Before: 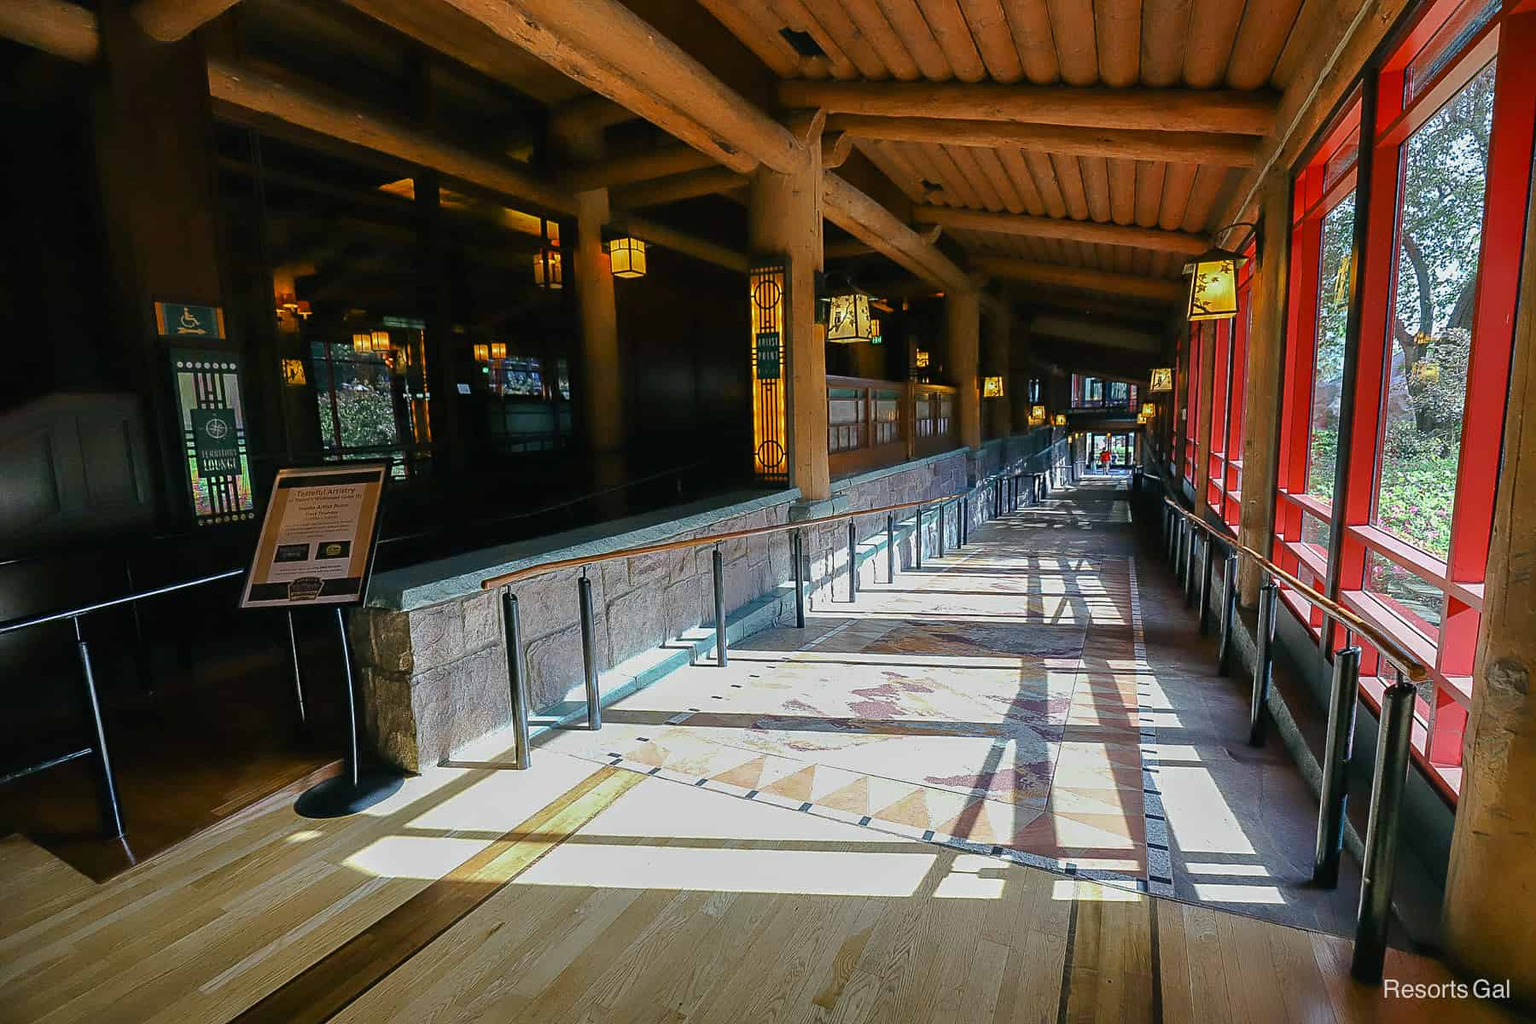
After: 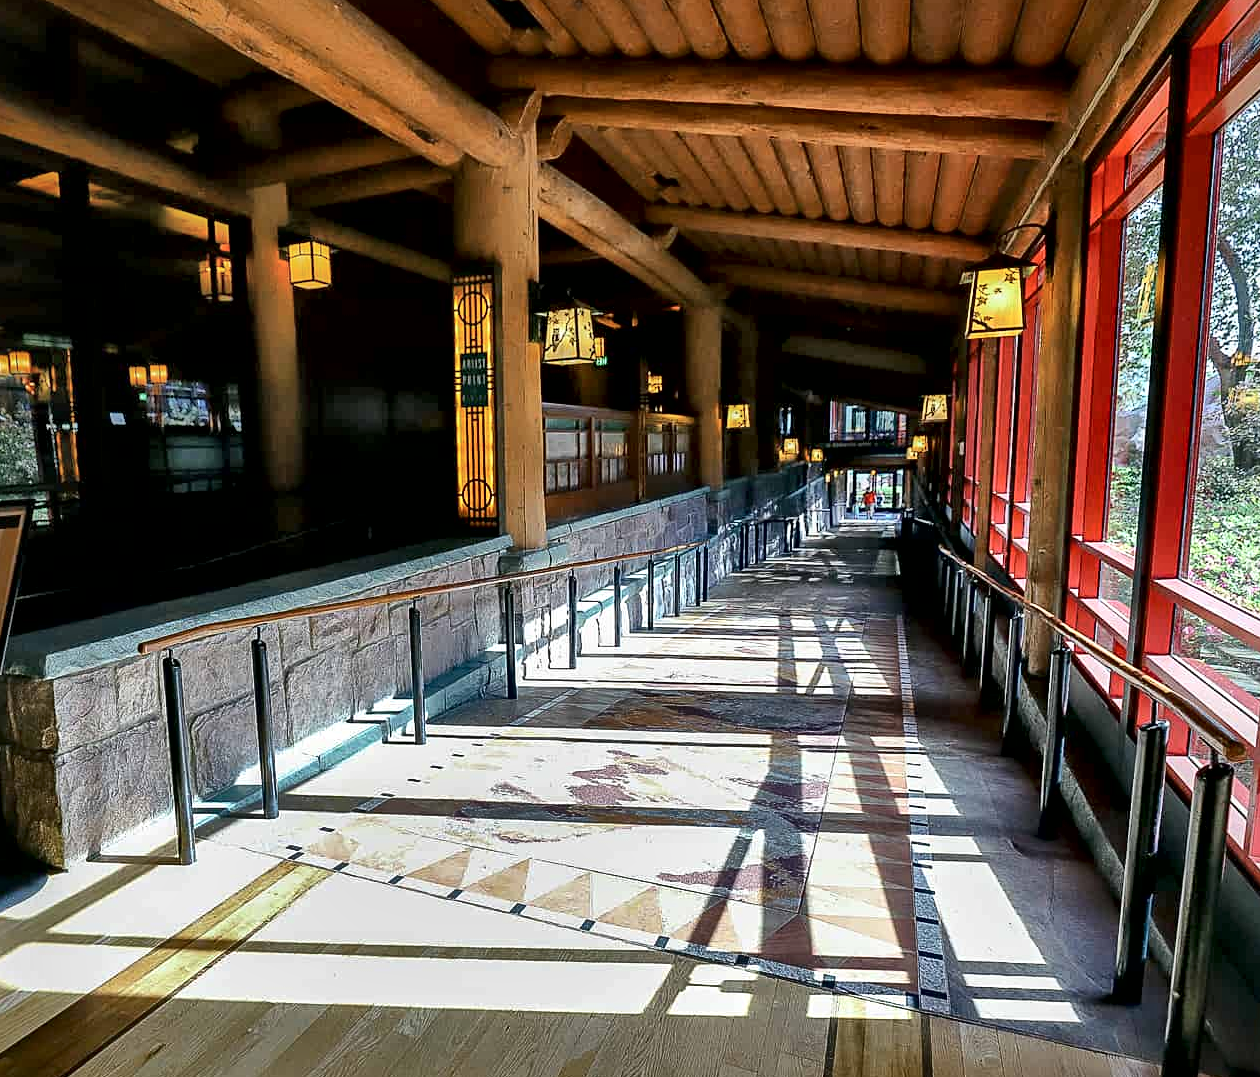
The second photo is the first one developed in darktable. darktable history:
crop and rotate: left 23.692%, top 3.151%, right 6.269%, bottom 7.039%
local contrast: mode bilateral grid, contrast 45, coarseness 70, detail 216%, midtone range 0.2
